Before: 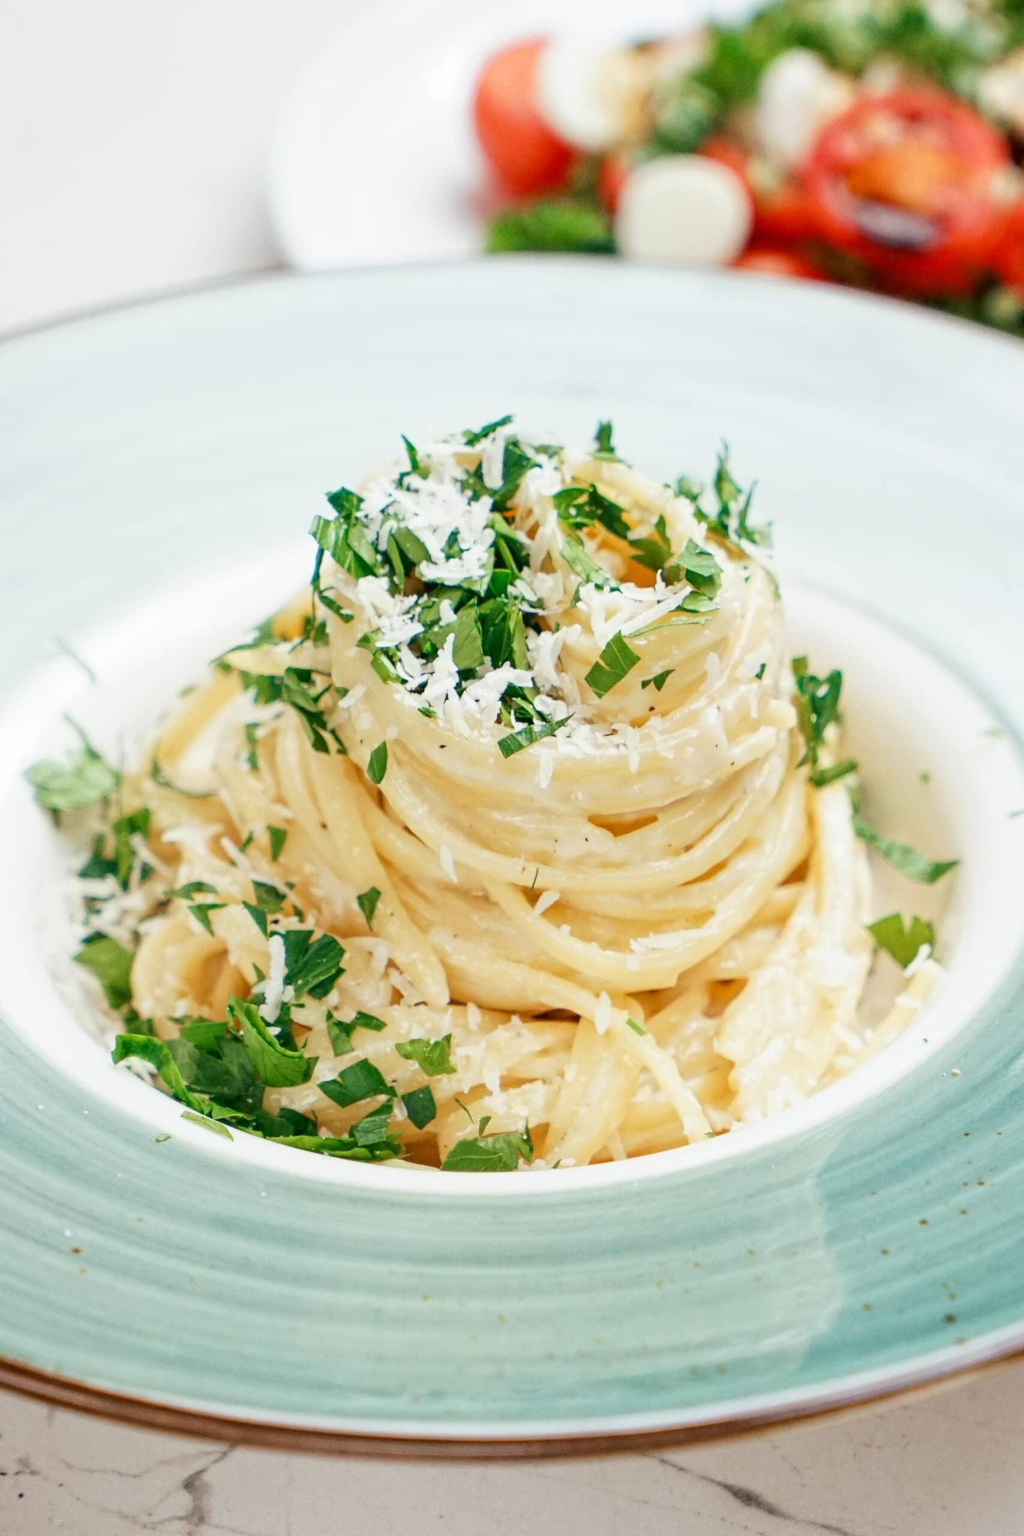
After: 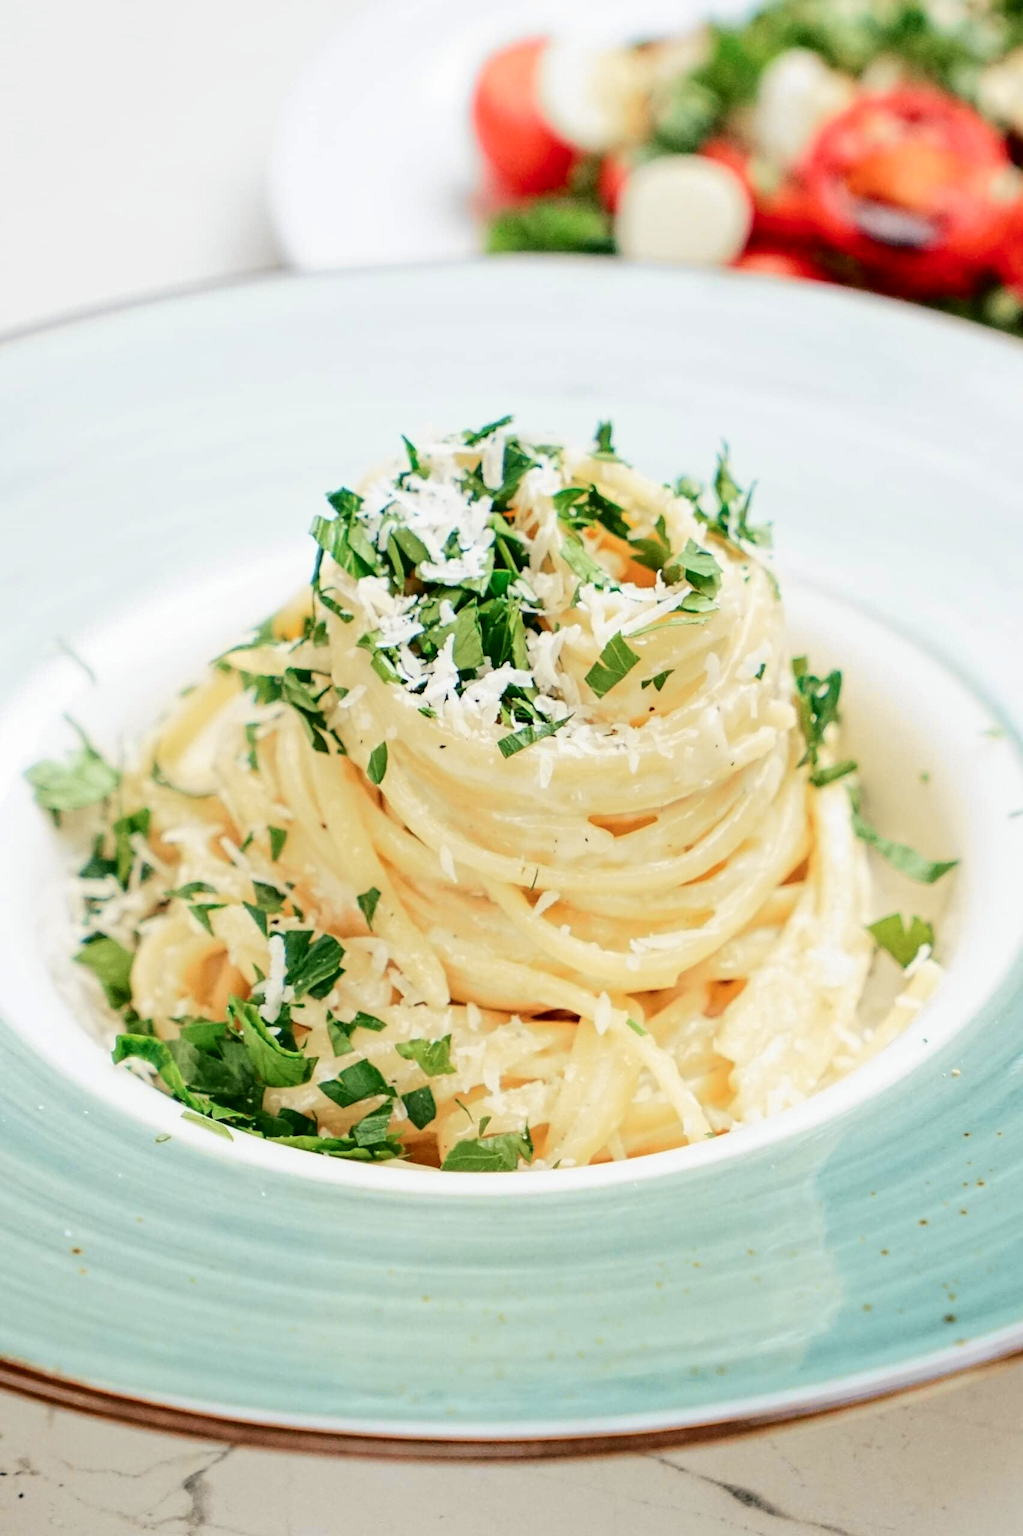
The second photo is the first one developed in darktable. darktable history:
tone curve: curves: ch0 [(0.003, 0) (0.066, 0.031) (0.16, 0.089) (0.269, 0.218) (0.395, 0.408) (0.517, 0.56) (0.684, 0.734) (0.791, 0.814) (1, 1)]; ch1 [(0, 0) (0.164, 0.115) (0.337, 0.332) (0.39, 0.398) (0.464, 0.461) (0.501, 0.5) (0.507, 0.5) (0.534, 0.532) (0.577, 0.59) (0.652, 0.681) (0.733, 0.764) (0.819, 0.823) (1, 1)]; ch2 [(0, 0) (0.337, 0.382) (0.464, 0.476) (0.501, 0.5) (0.527, 0.54) (0.551, 0.565) (0.628, 0.632) (0.689, 0.686) (1, 1)], color space Lab, independent channels, preserve colors none
